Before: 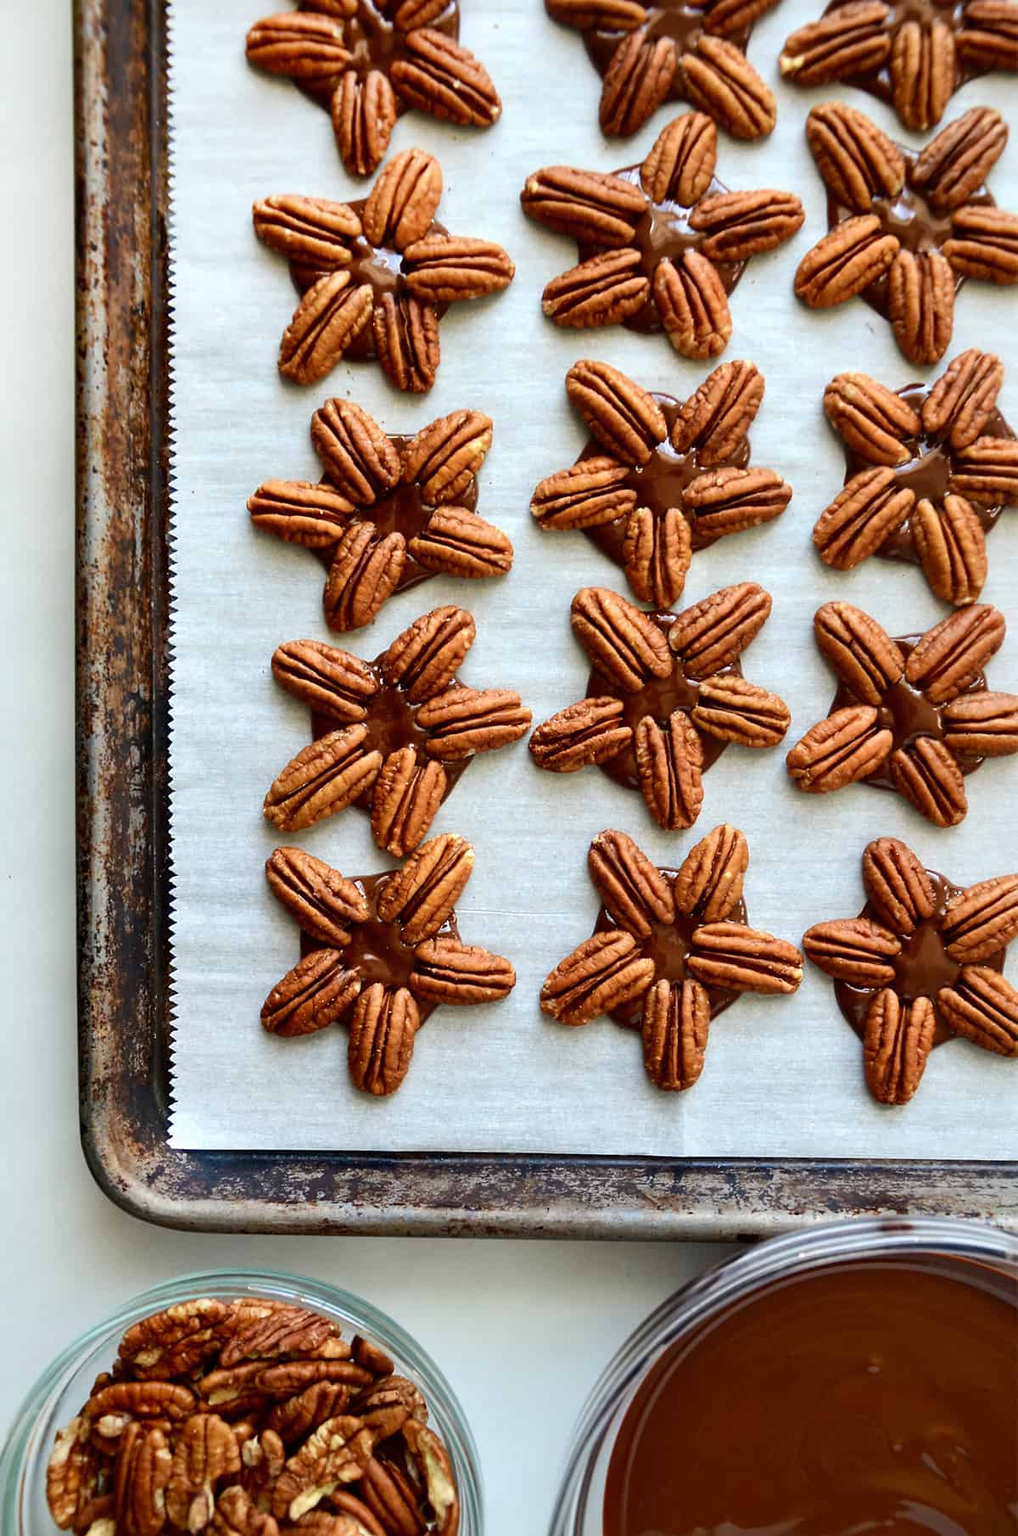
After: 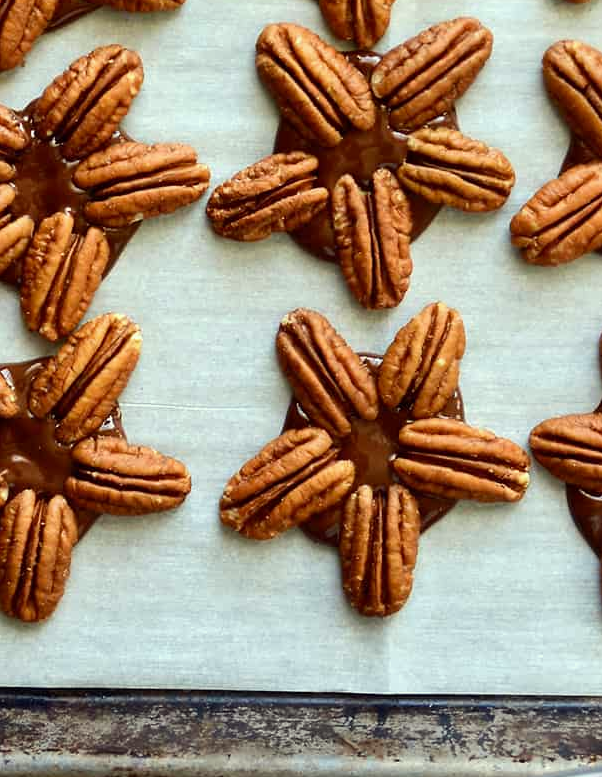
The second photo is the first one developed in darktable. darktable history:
crop: left 34.783%, top 37.005%, right 15.021%, bottom 20.031%
color correction: highlights a* -4.32, highlights b* 6.92
